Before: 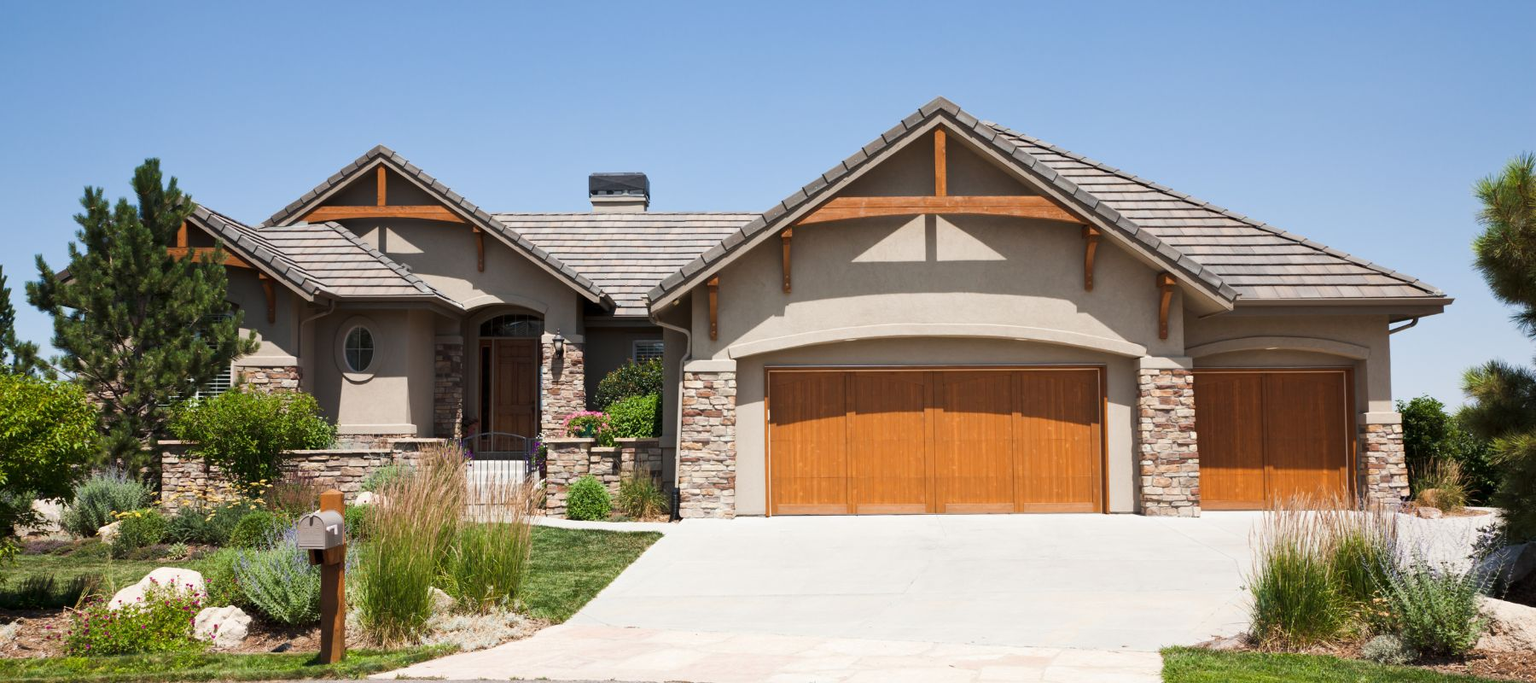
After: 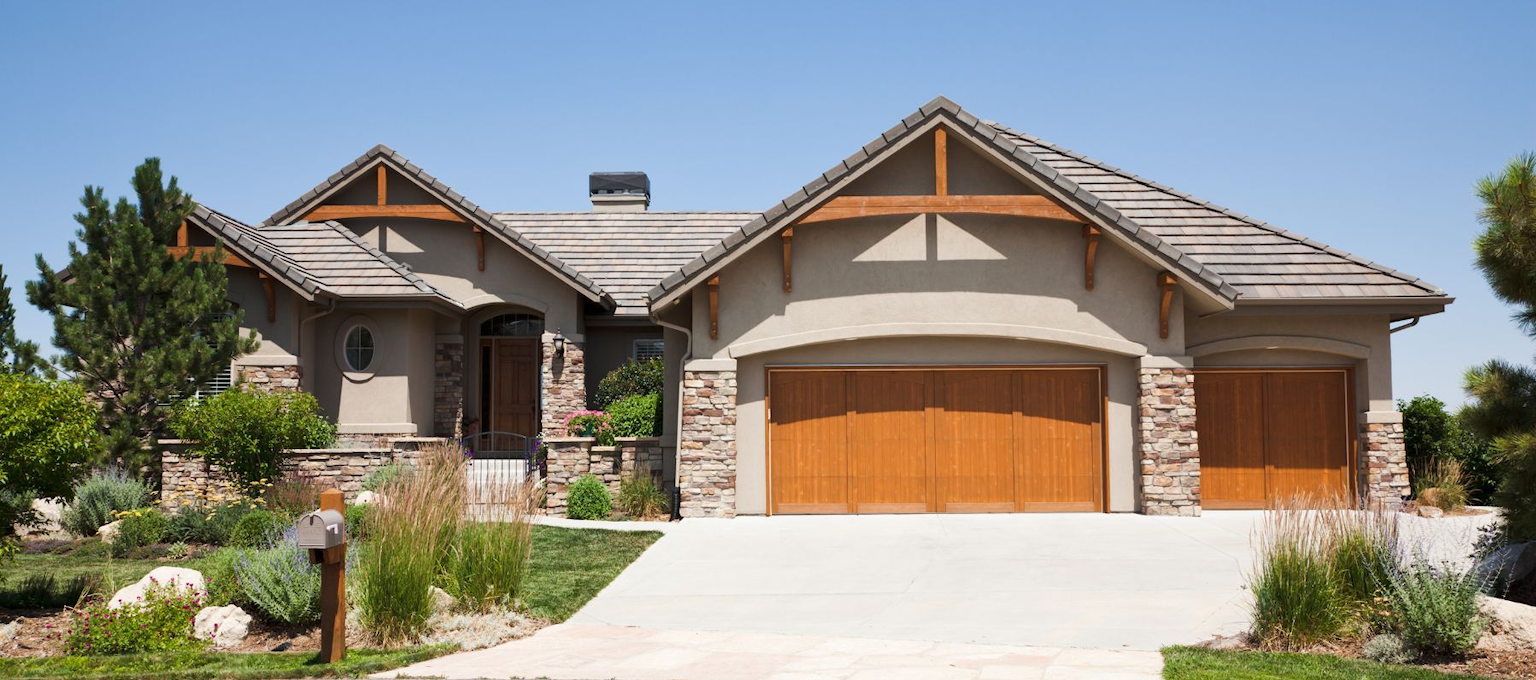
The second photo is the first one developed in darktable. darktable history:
crop: top 0.249%, bottom 0.121%
